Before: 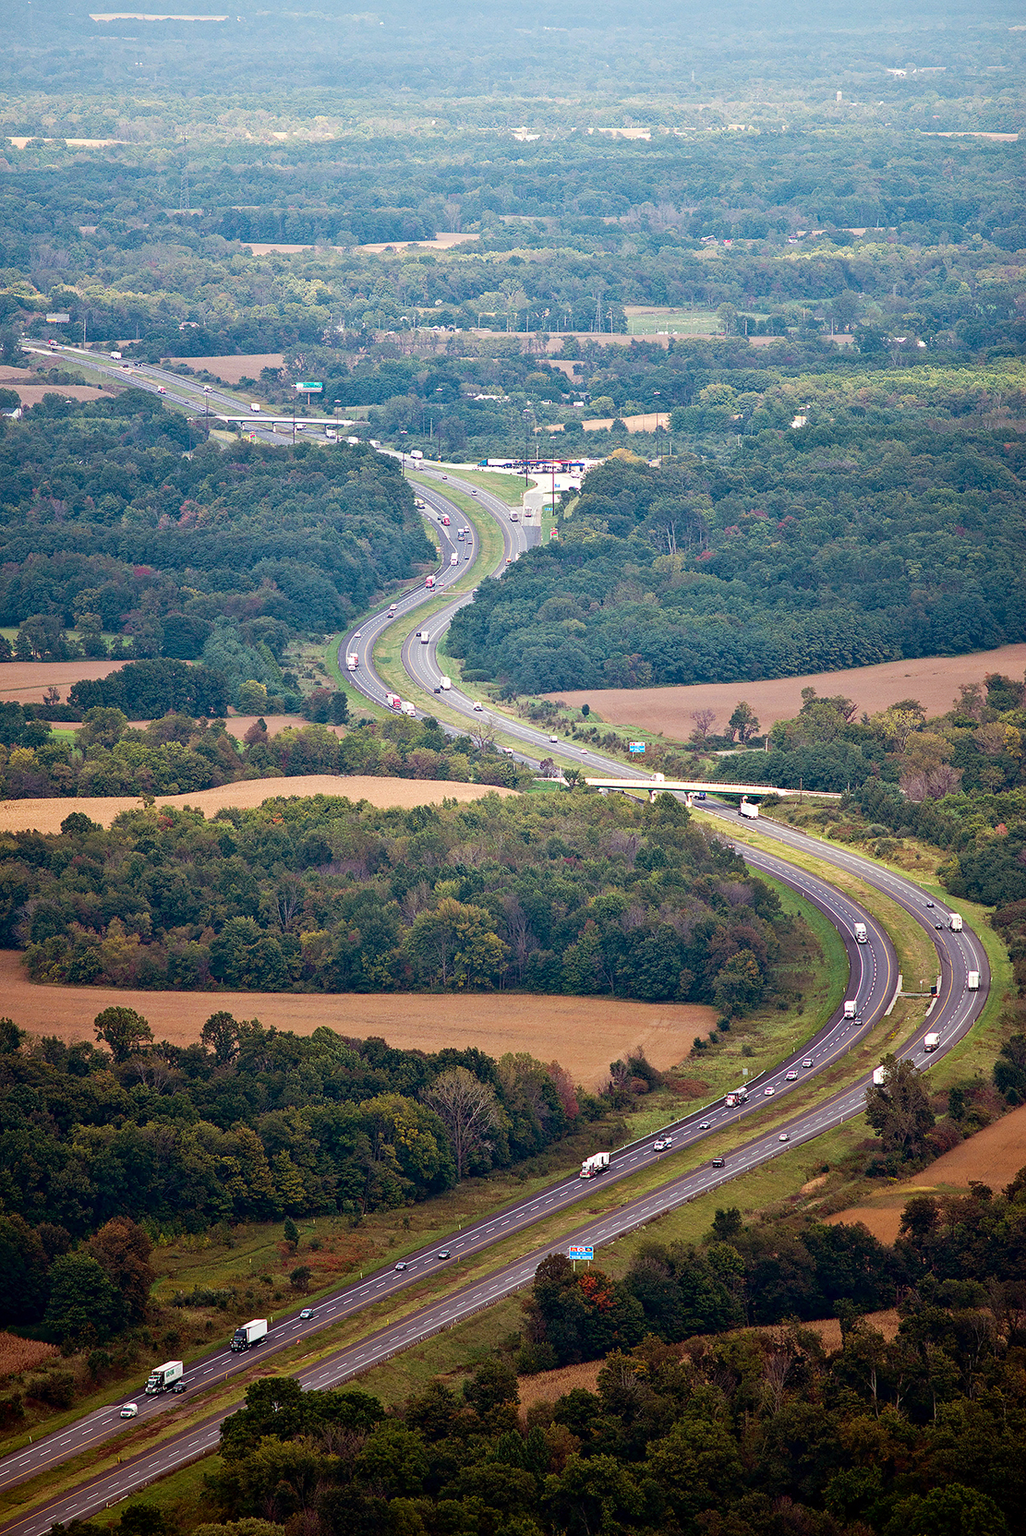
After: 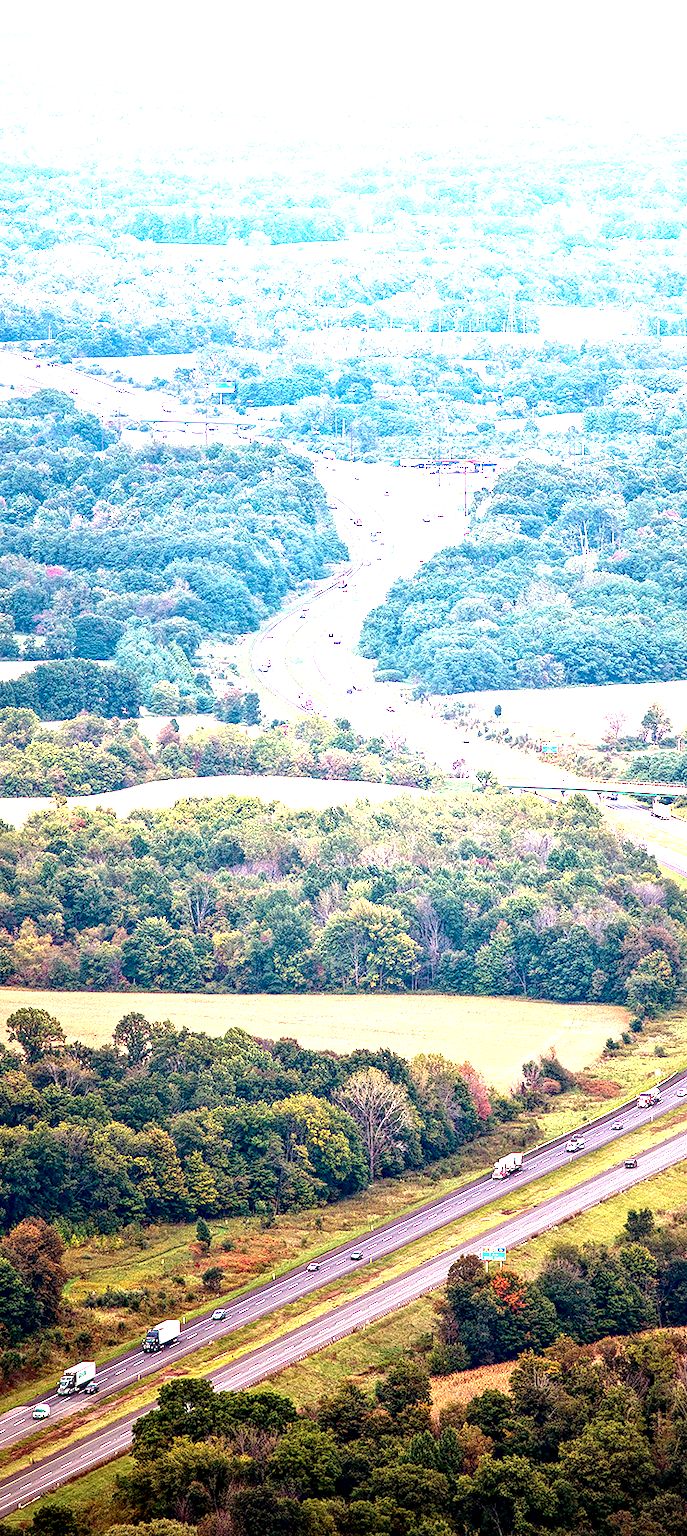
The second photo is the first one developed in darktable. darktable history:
vignetting: brightness -0.433, saturation -0.209
exposure: black level correction 0.001, exposure 1.839 EV, compensate exposure bias true, compensate highlight preservation false
crop and rotate: left 8.634%, right 24.384%
local contrast: detail 142%
